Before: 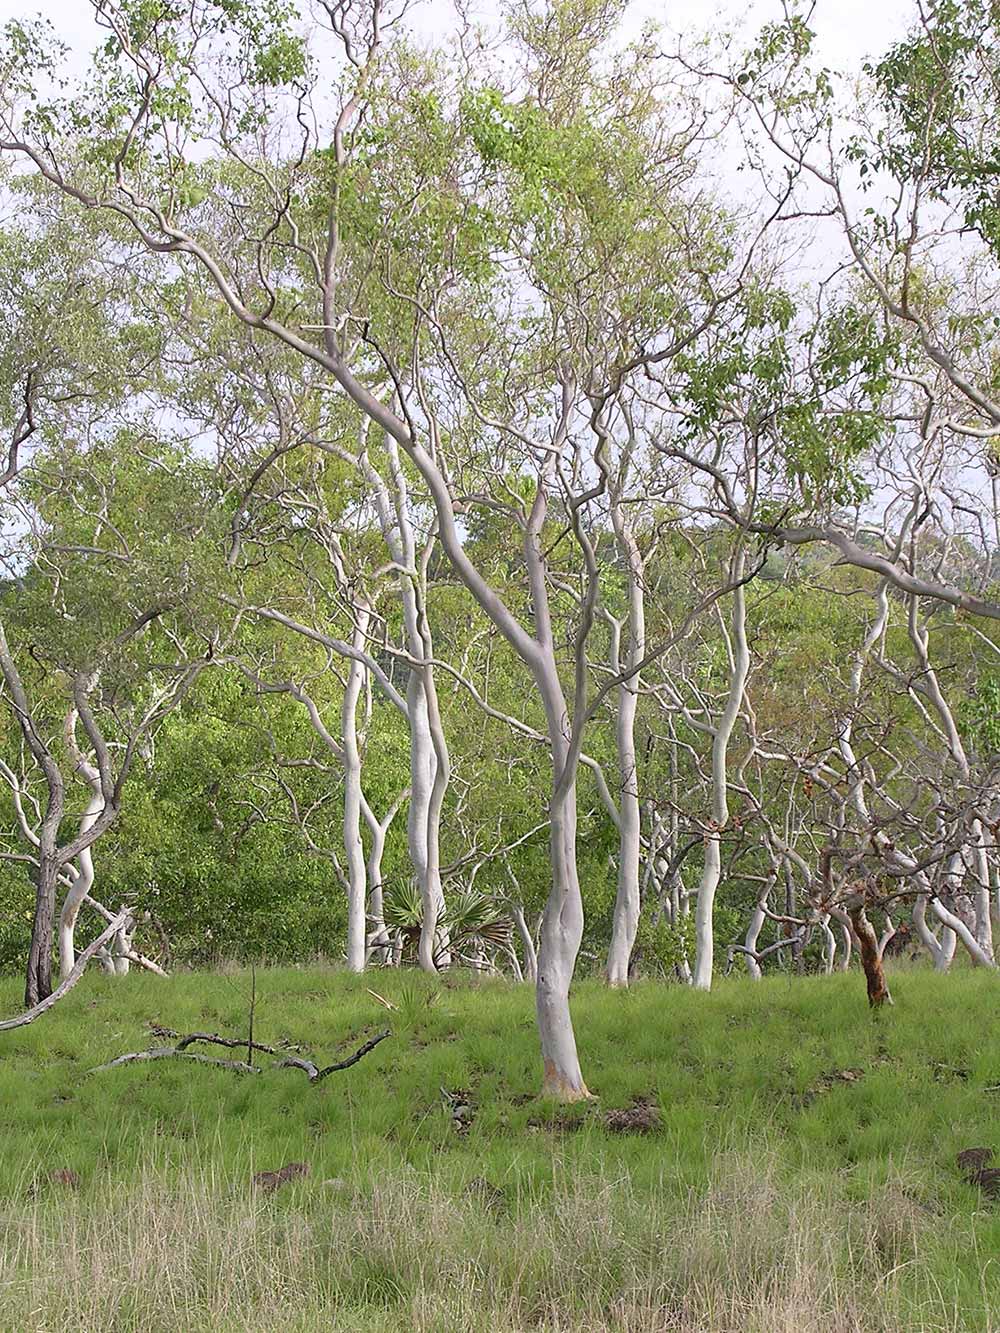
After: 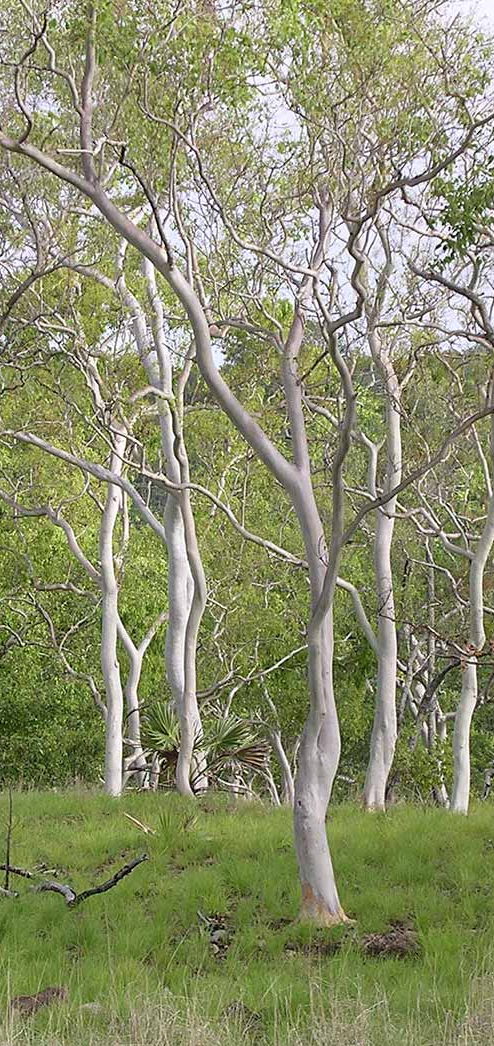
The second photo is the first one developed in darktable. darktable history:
crop and rotate: angle 0.02°, left 24.353%, top 13.219%, right 26.156%, bottom 8.224%
